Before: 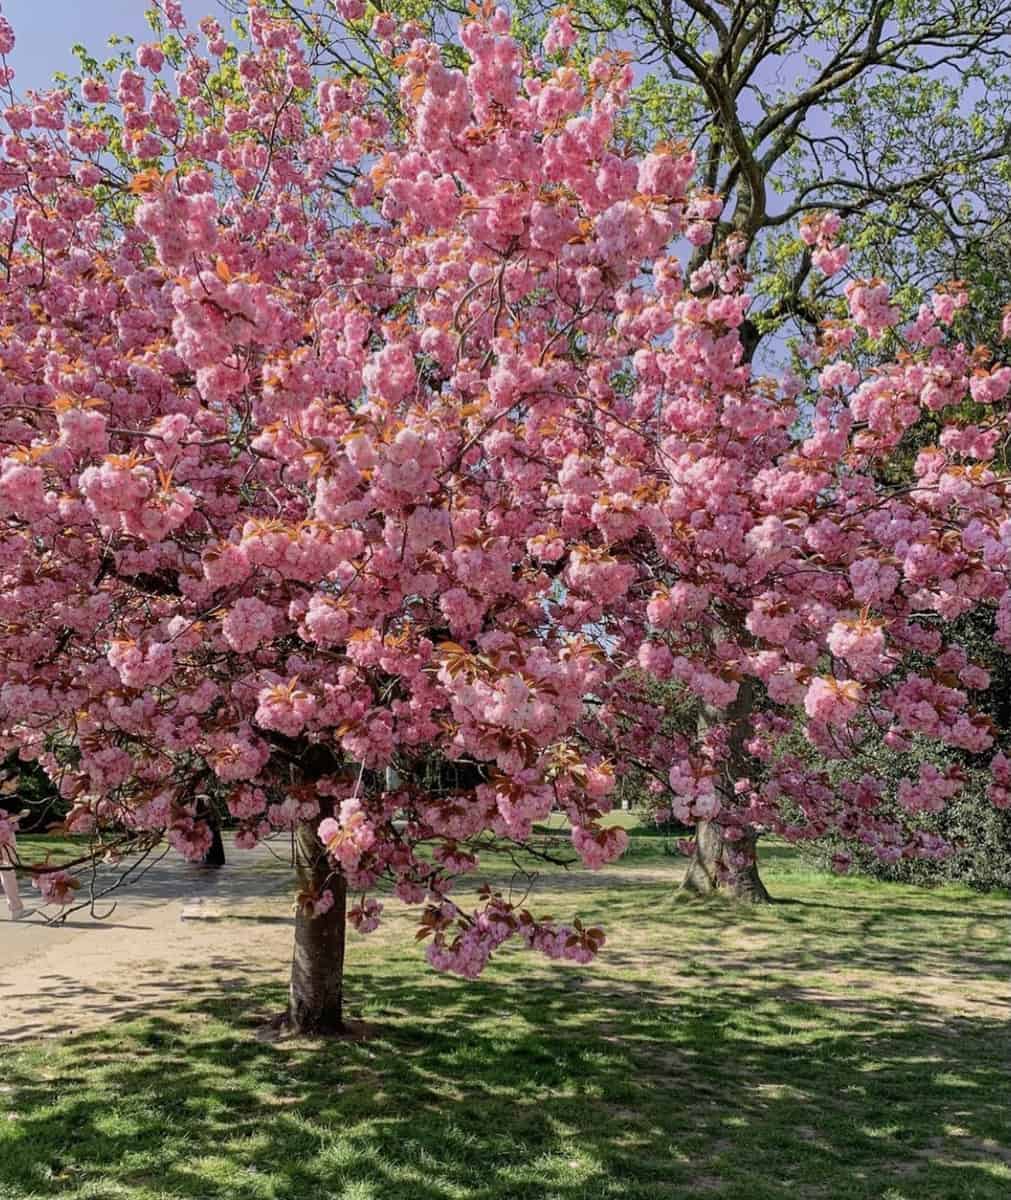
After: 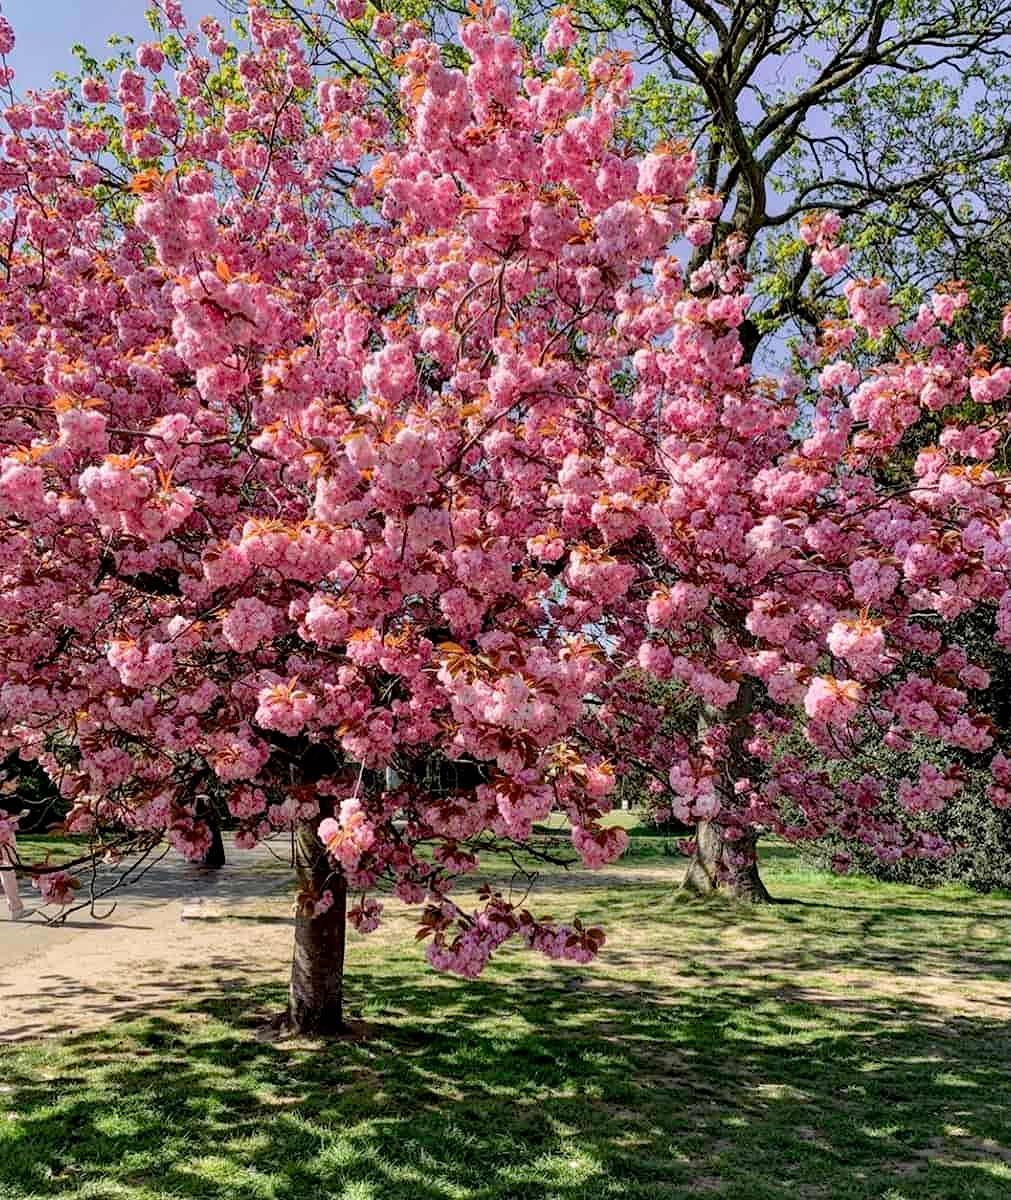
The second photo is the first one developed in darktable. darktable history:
diffuse or sharpen "deblur": iterations 25, radius span 10, edge sensitivity 3, edge threshold 1, 1st order anisotropy 100%, 3rd order anisotropy 100%, 1st order speed -25%, 2nd order speed 12.5%, 3rd order speed -50%, 4th order speed 25%
diffuse or sharpen "sharpen": edge sensitivity 1, 1st order anisotropy 100%, 2nd order anisotropy 100%, 3rd order anisotropy 100%, 4th order anisotropy 100%, 1st order speed -25%, 2nd order speed -25%, 3rd order speed -29.87%, 4th order speed -30.13%
contrast equalizer: y [[0.514, 0.573, 0.581, 0.508, 0.5, 0.5], [0.5 ×6], [0.5 ×6], [0 ×6], [0 ×6]], mix 0.79
